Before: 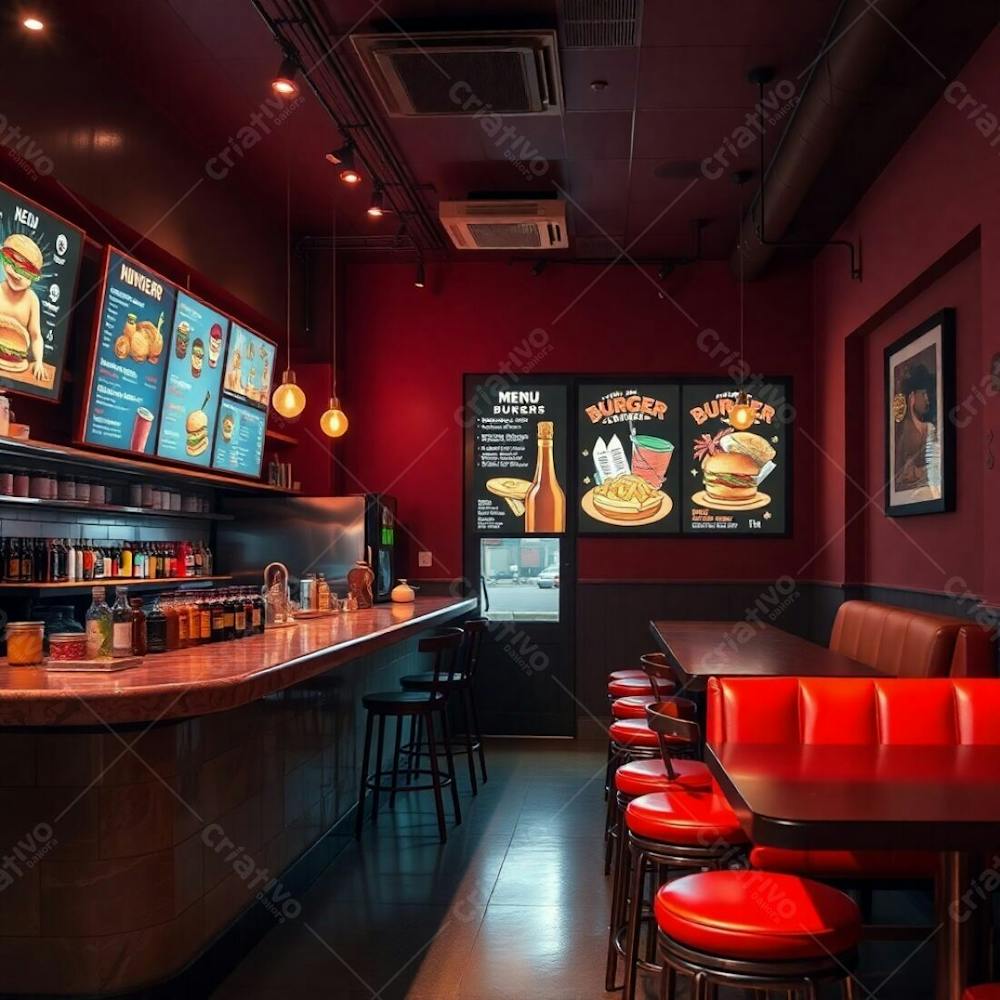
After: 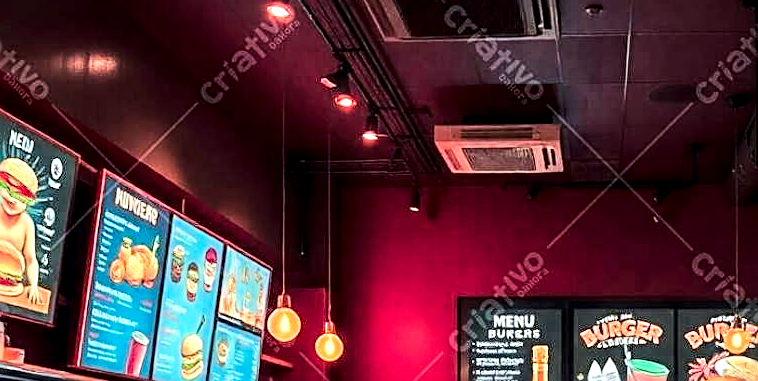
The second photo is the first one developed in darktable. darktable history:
tone equalizer: -7 EV 0.154 EV, -6 EV 0.584 EV, -5 EV 1.16 EV, -4 EV 1.33 EV, -3 EV 1.12 EV, -2 EV 0.6 EV, -1 EV 0.162 EV, edges refinement/feathering 500, mask exposure compensation -1.57 EV, preserve details no
crop: left 0.517%, top 7.643%, right 23.59%, bottom 54.185%
local contrast: detail 160%
color calibration: output R [0.972, 0.068, -0.094, 0], output G [-0.178, 1.216, -0.086, 0], output B [0.095, -0.136, 0.98, 0], illuminant as shot in camera, x 0.358, y 0.373, temperature 4628.91 K
sharpen: radius 2.532, amount 0.617
